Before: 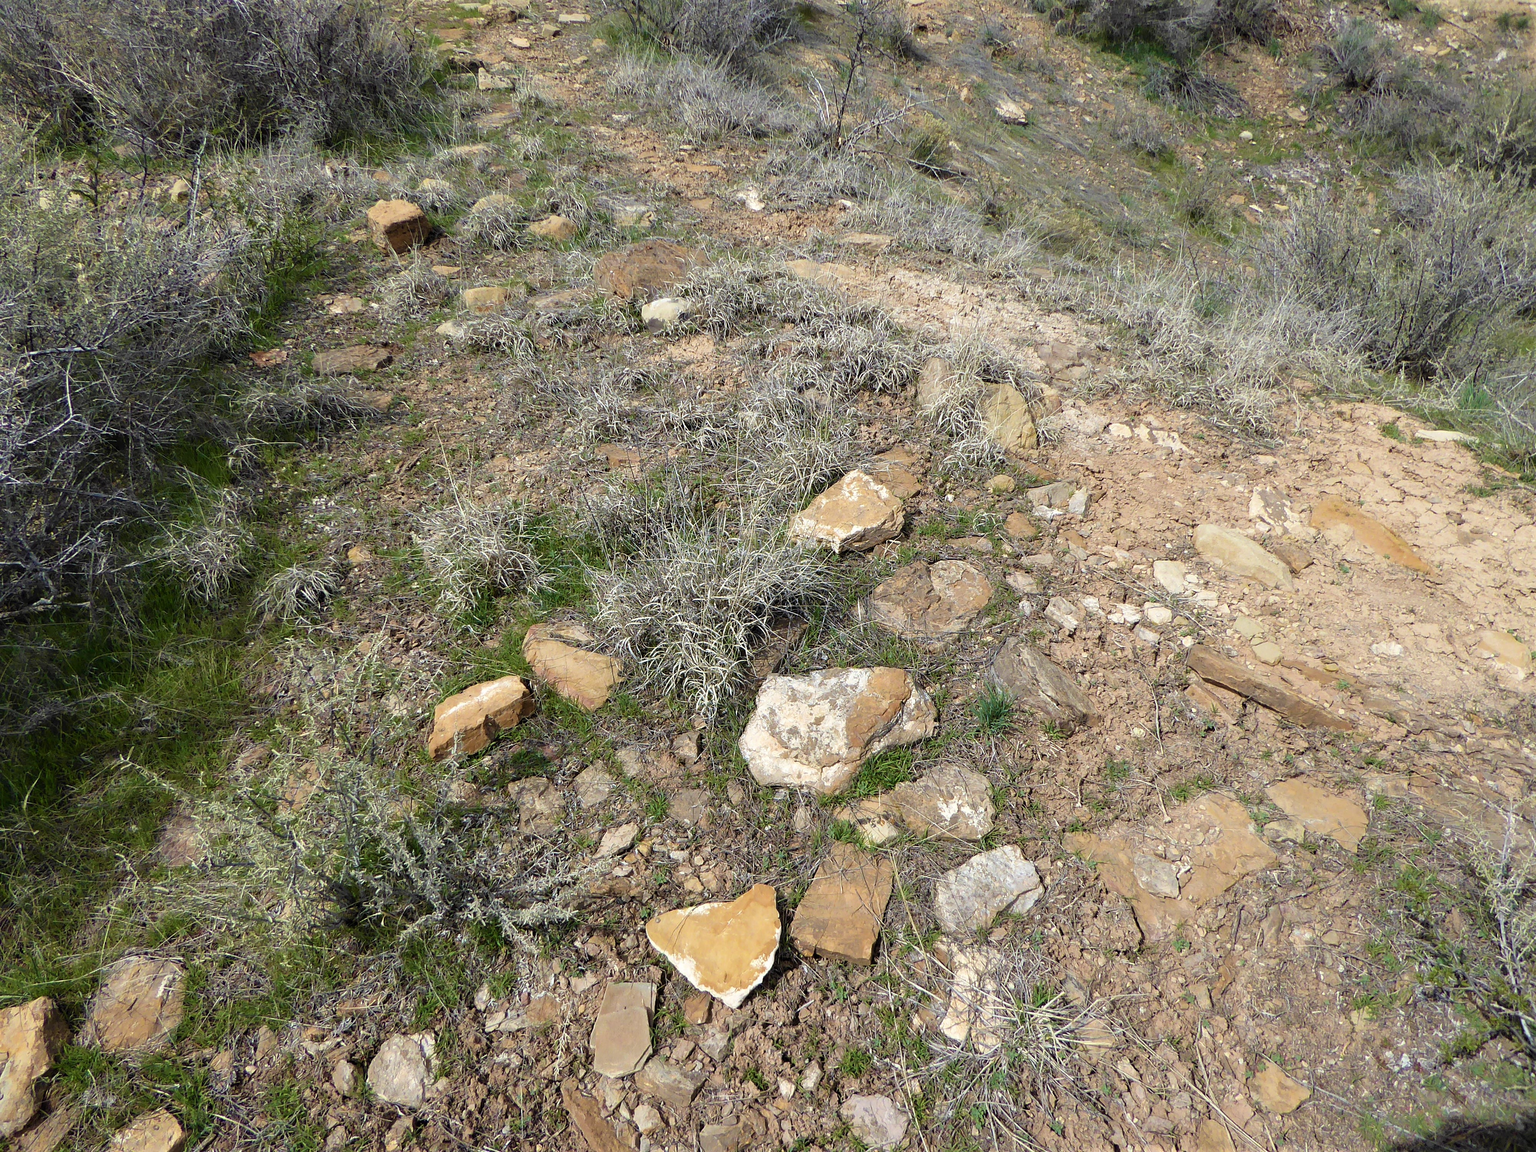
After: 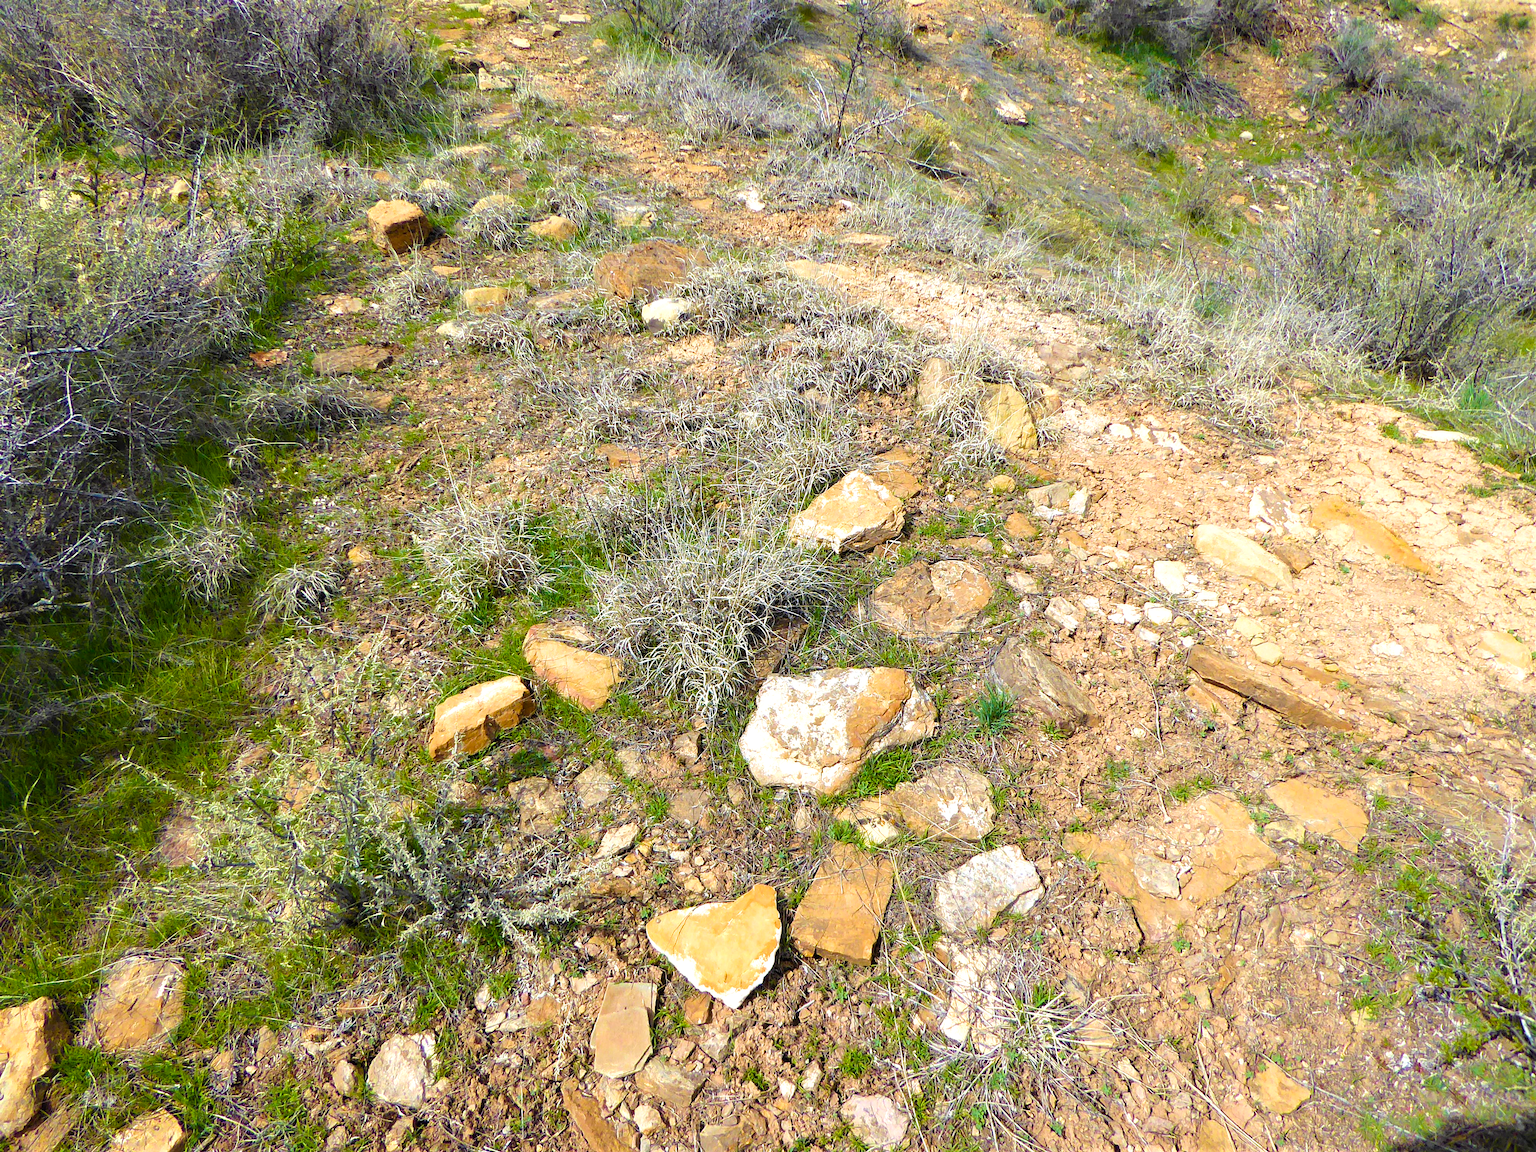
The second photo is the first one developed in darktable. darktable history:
exposure: exposure 0.566 EV, compensate highlight preservation false
velvia: strength 51%, mid-tones bias 0.51
